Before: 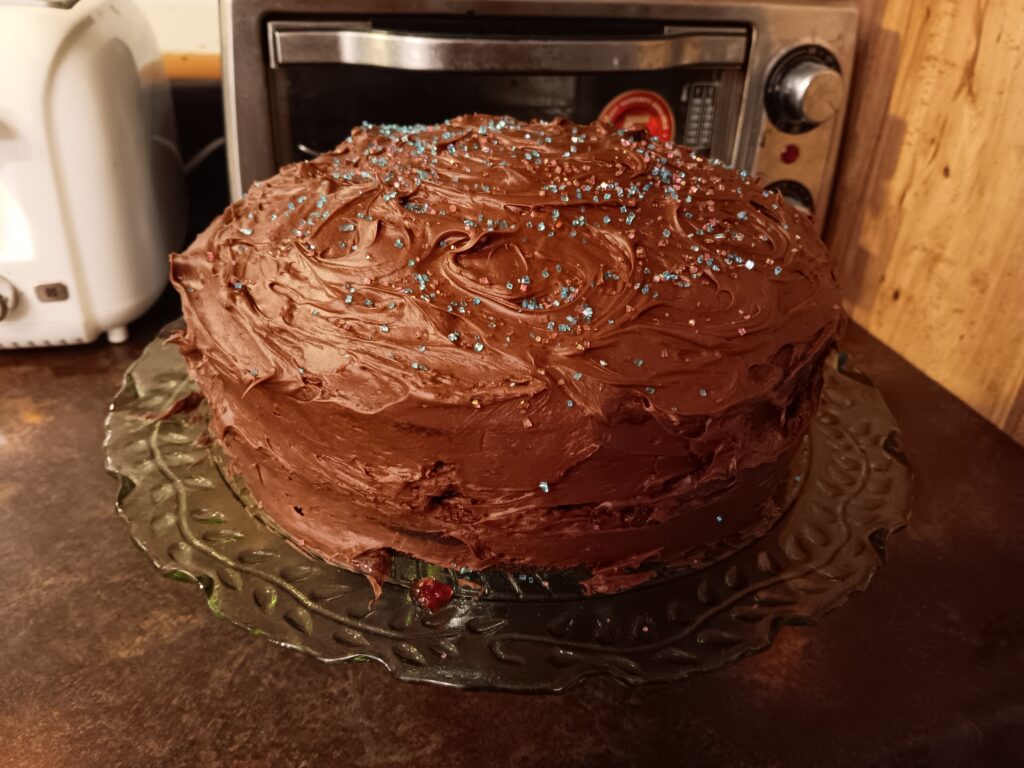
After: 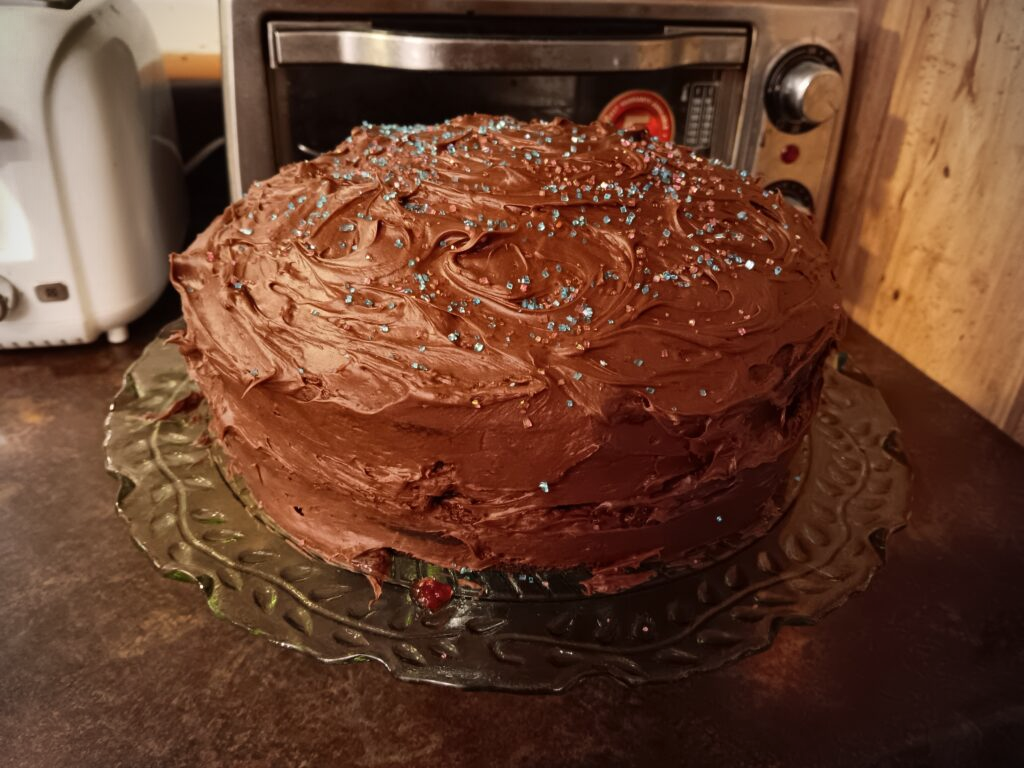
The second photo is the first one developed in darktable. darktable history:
shadows and highlights: shadows 20.91, highlights -82.73, soften with gaussian
vignetting: fall-off start 79.88%
